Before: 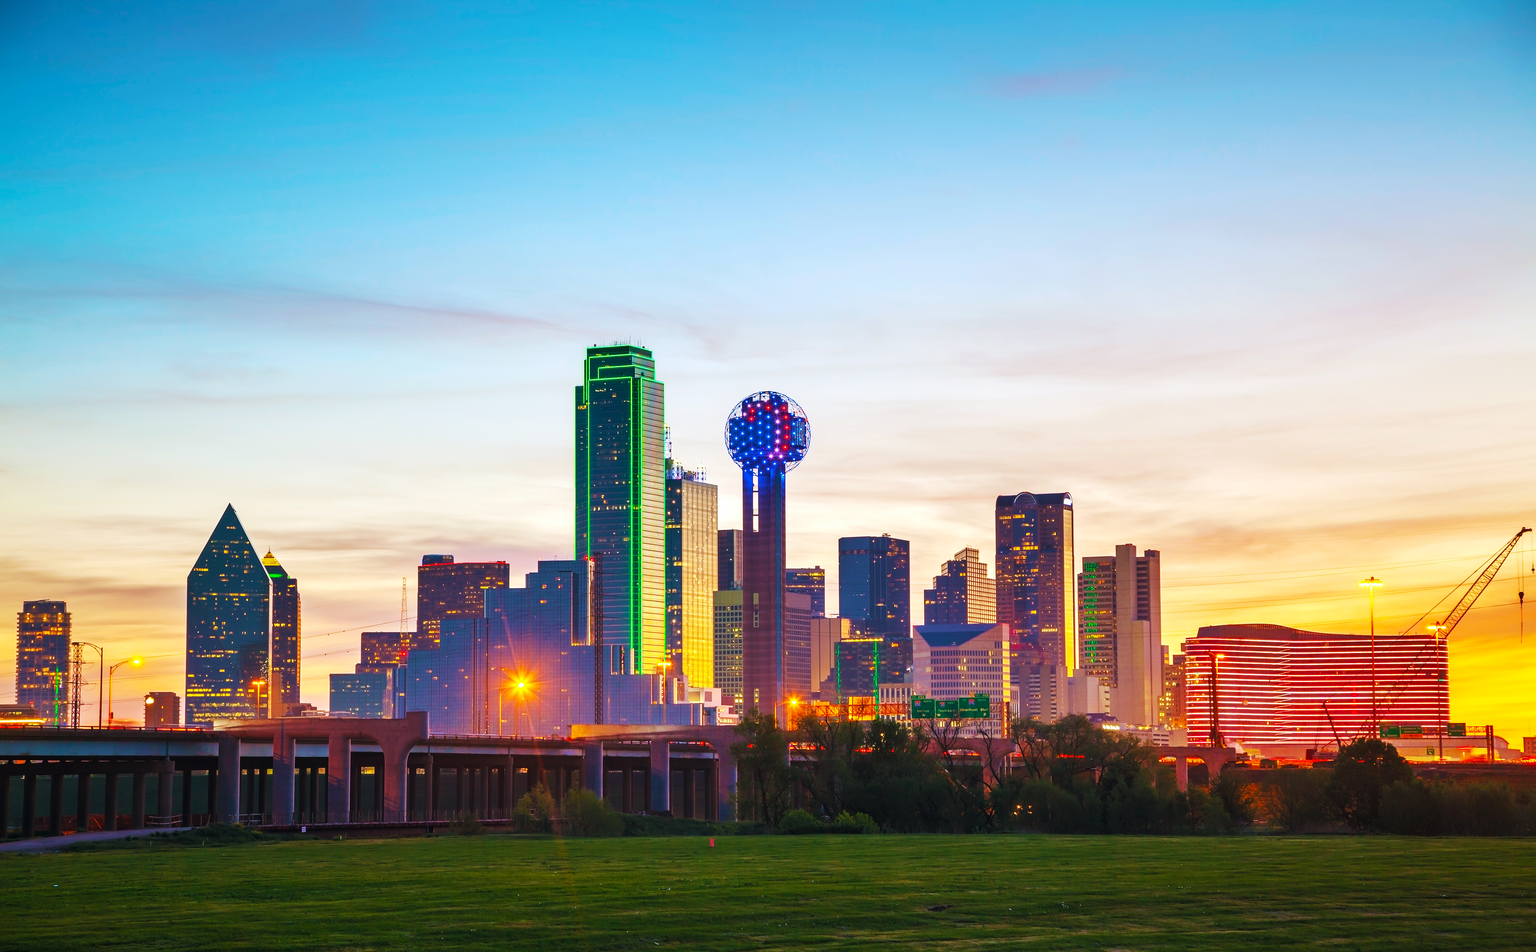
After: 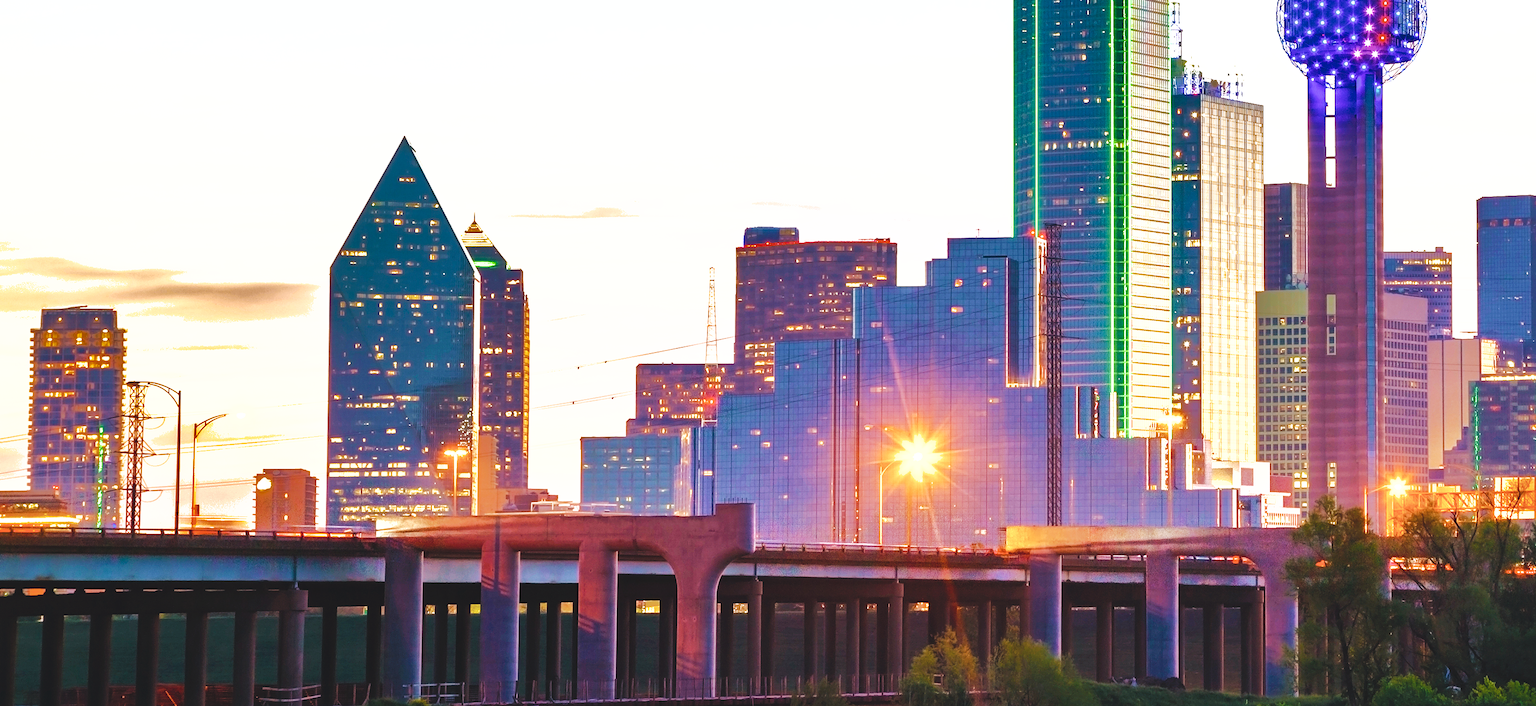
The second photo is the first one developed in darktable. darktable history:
crop: top 44.722%, right 43.178%, bottom 13.091%
exposure: black level correction 0, exposure 1.126 EV, compensate exposure bias true, compensate highlight preservation false
contrast brightness saturation: contrast 0.104, saturation -0.373
shadows and highlights: shadows 38.24, highlights -74.47
color balance rgb: perceptual saturation grading › global saturation 27.425%, perceptual saturation grading › highlights -28.584%, perceptual saturation grading › mid-tones 15.887%, perceptual saturation grading › shadows 32.953%, global vibrance 14.154%
tone curve: curves: ch0 [(0, 0.056) (0.049, 0.073) (0.155, 0.127) (0.33, 0.331) (0.432, 0.46) (0.601, 0.655) (0.843, 0.876) (1, 0.965)]; ch1 [(0, 0) (0.339, 0.334) (0.445, 0.419) (0.476, 0.454) (0.497, 0.494) (0.53, 0.511) (0.557, 0.549) (0.613, 0.614) (0.728, 0.729) (1, 1)]; ch2 [(0, 0) (0.327, 0.318) (0.417, 0.426) (0.46, 0.453) (0.502, 0.5) (0.526, 0.52) (0.54, 0.543) (0.606, 0.61) (0.74, 0.716) (1, 1)], preserve colors none
